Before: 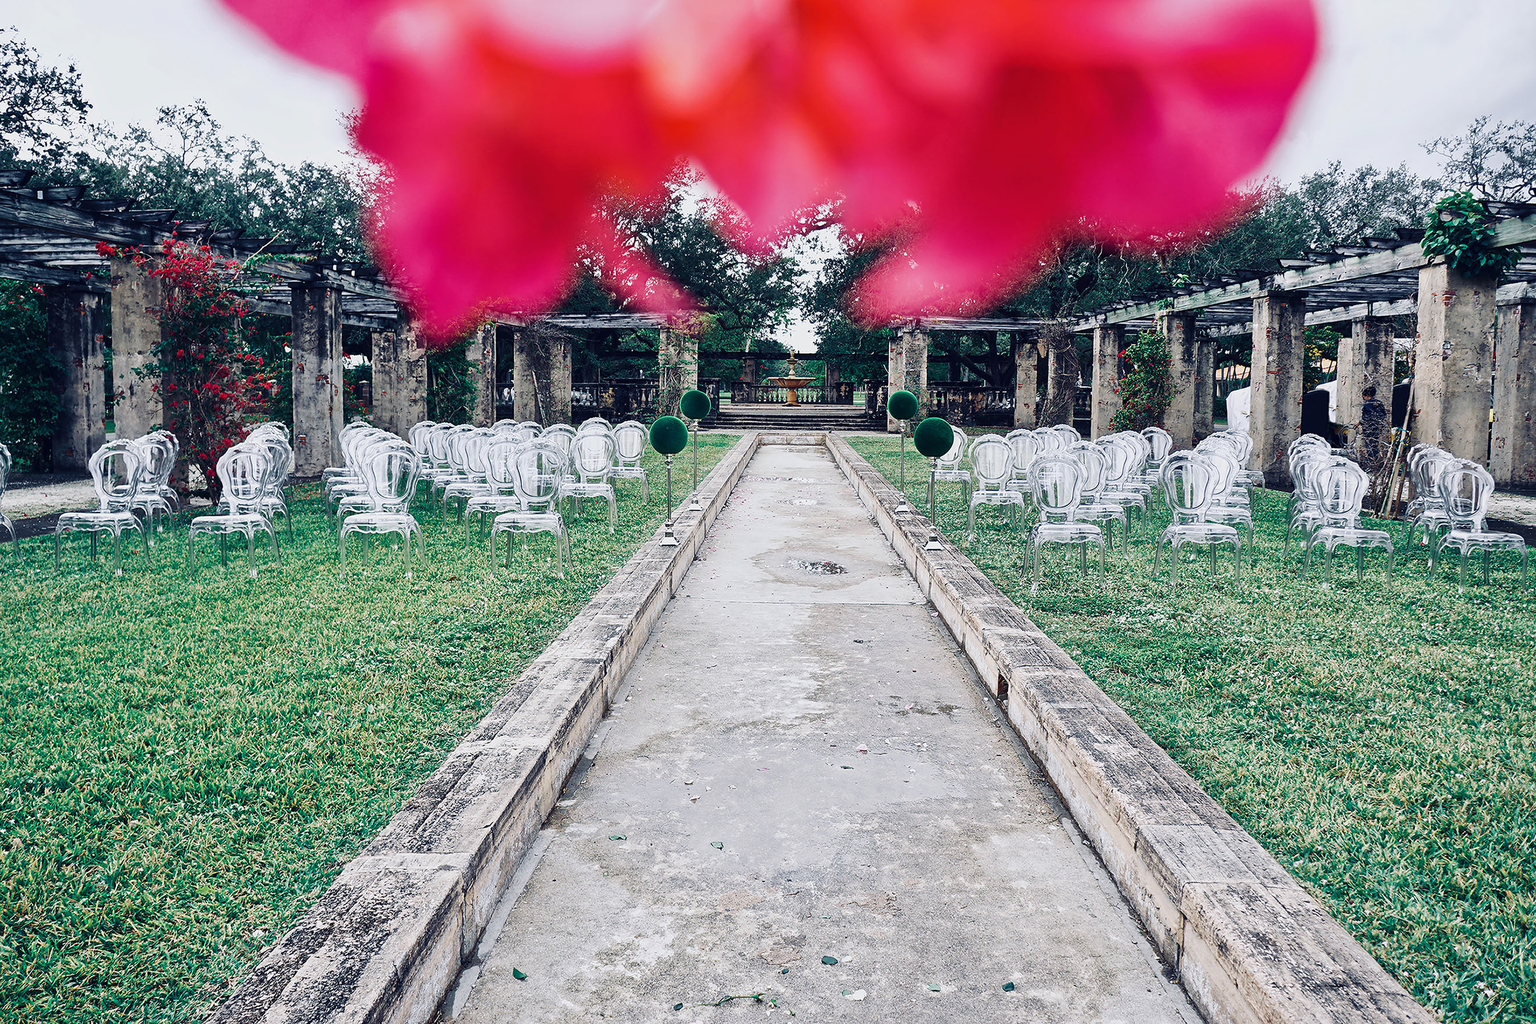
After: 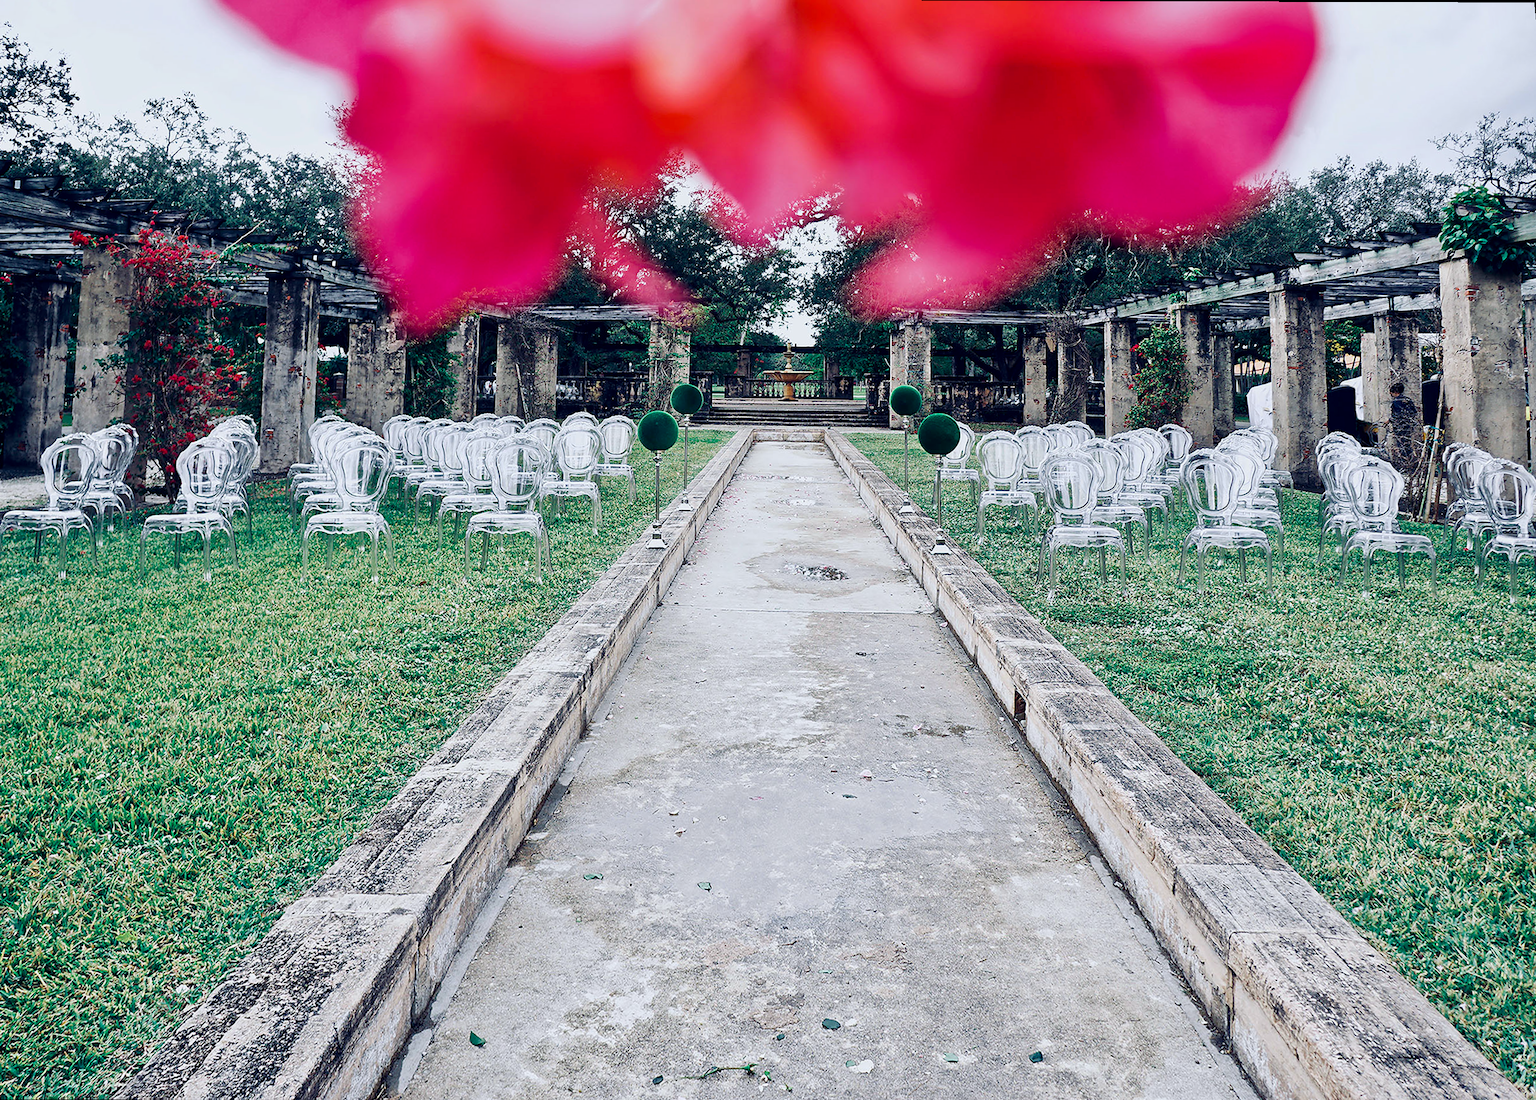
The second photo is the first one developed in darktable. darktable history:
rotate and perspective: rotation 0.215°, lens shift (vertical) -0.139, crop left 0.069, crop right 0.939, crop top 0.002, crop bottom 0.996
white balance: red 0.982, blue 1.018
